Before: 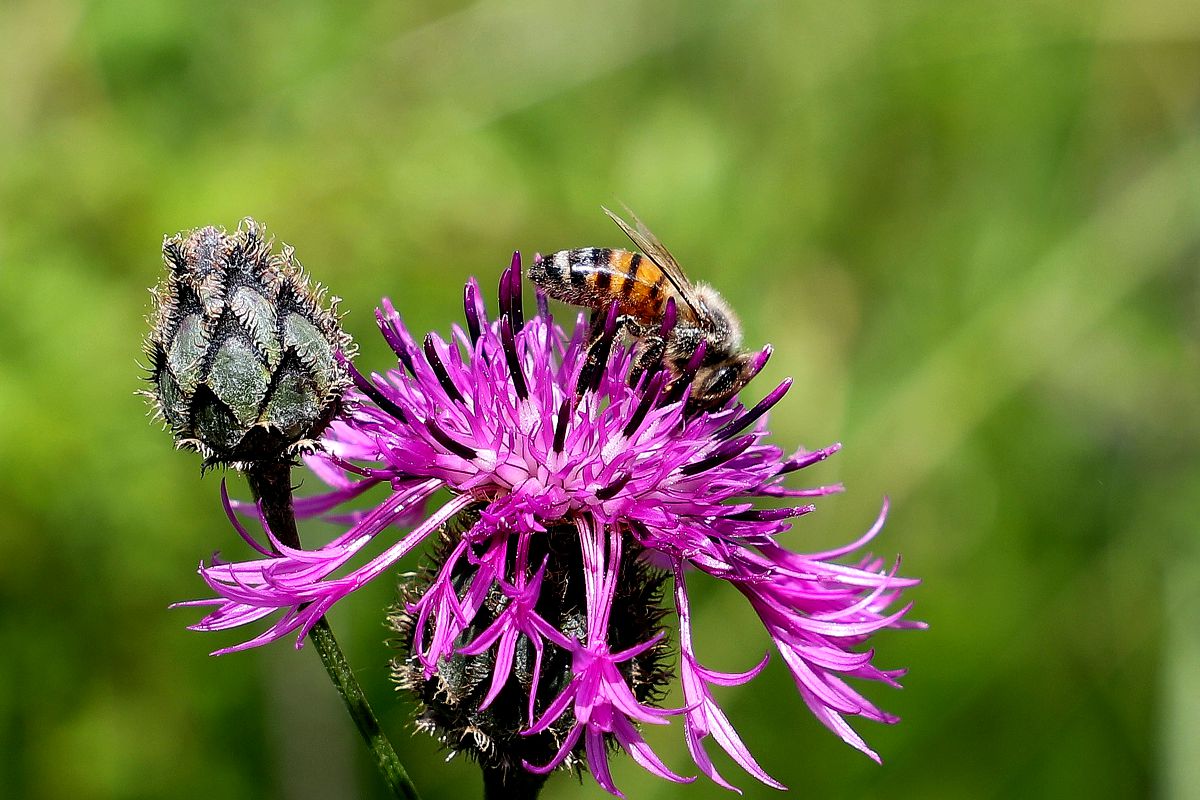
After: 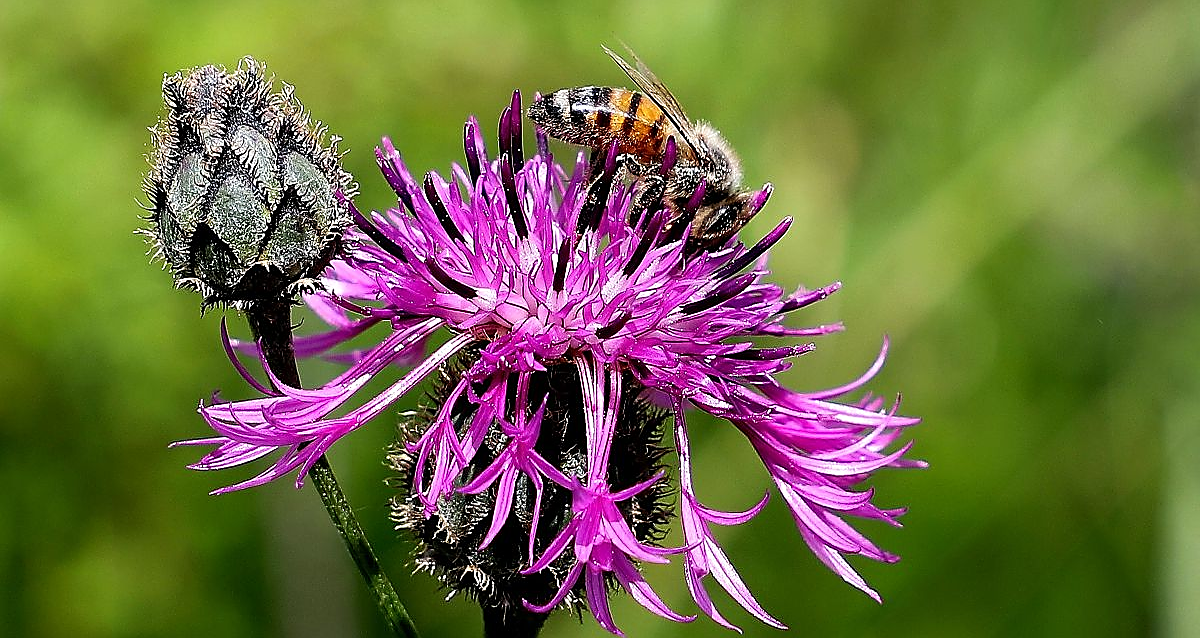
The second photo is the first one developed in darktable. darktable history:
crop and rotate: top 20.161%
sharpen: radius 1.347, amount 1.238, threshold 0.628
